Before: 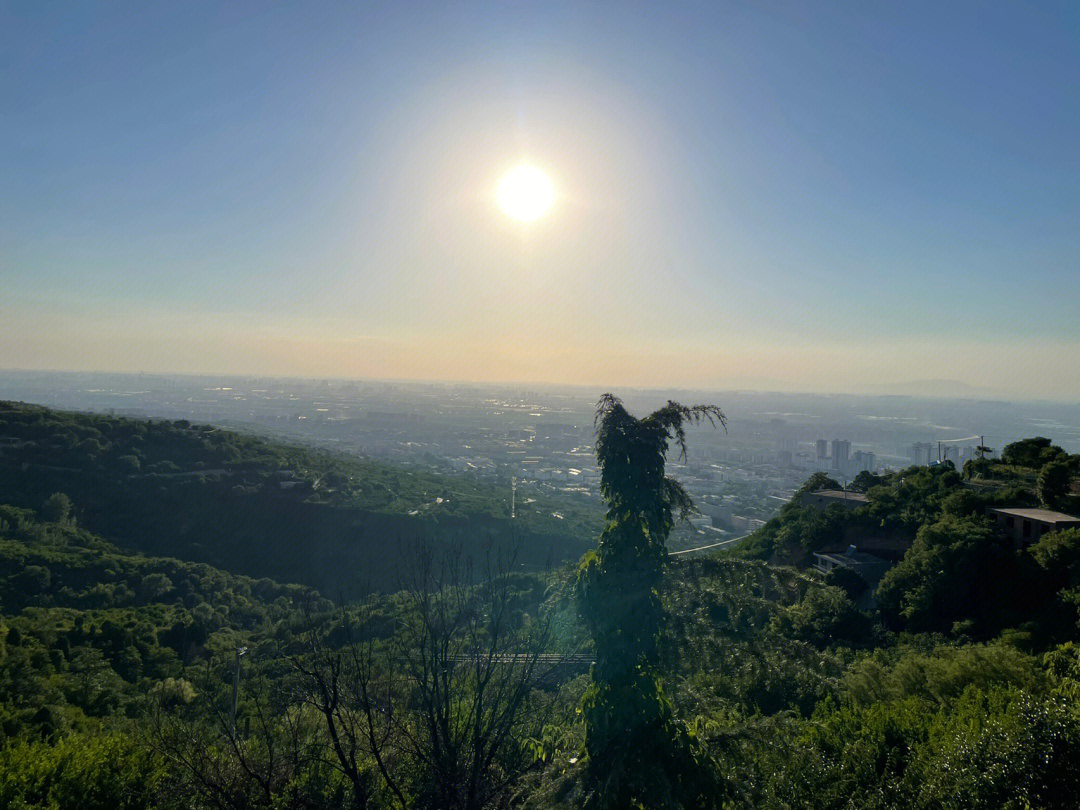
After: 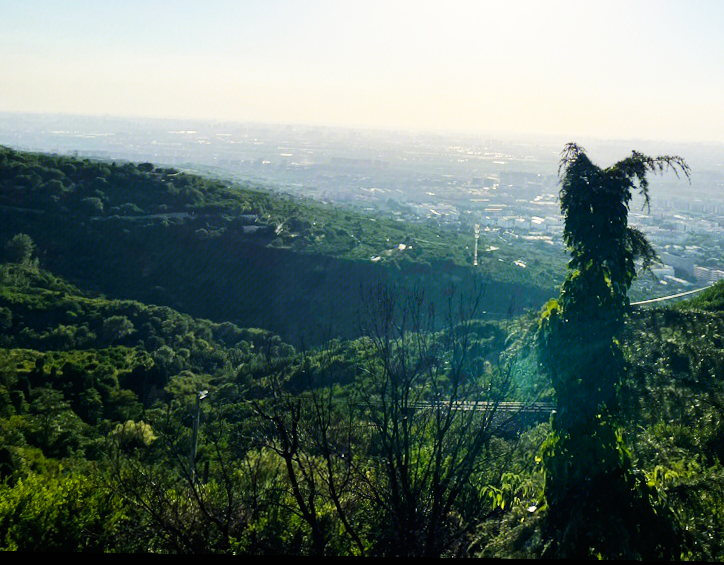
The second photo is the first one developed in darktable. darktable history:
crop and rotate: angle -0.834°, left 3.841%, top 31.568%, right 29.835%
base curve: curves: ch0 [(0, 0) (0.007, 0.004) (0.027, 0.03) (0.046, 0.07) (0.207, 0.54) (0.442, 0.872) (0.673, 0.972) (1, 1)], preserve colors none
